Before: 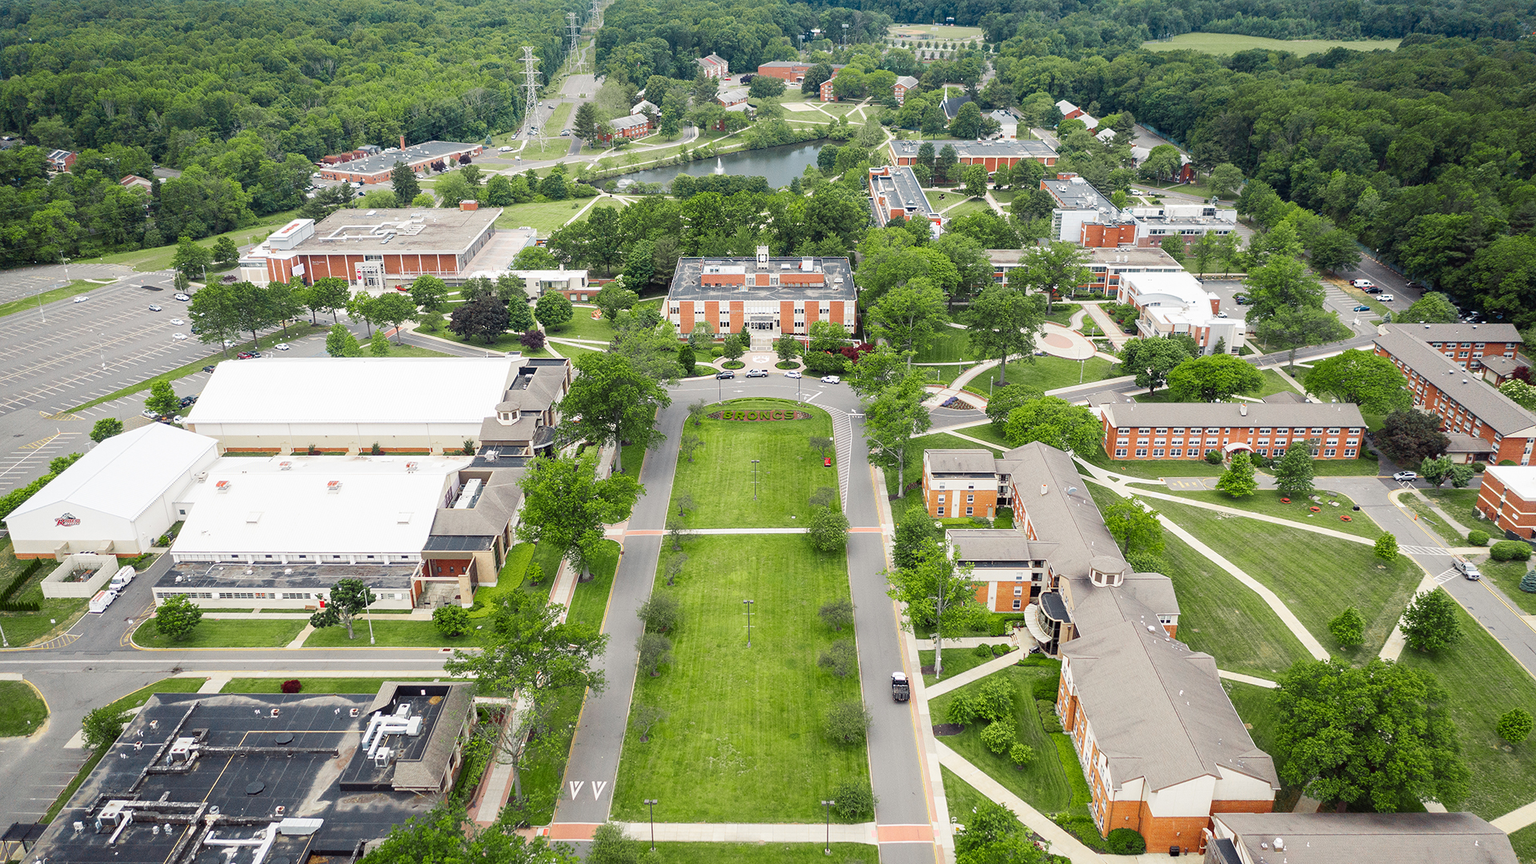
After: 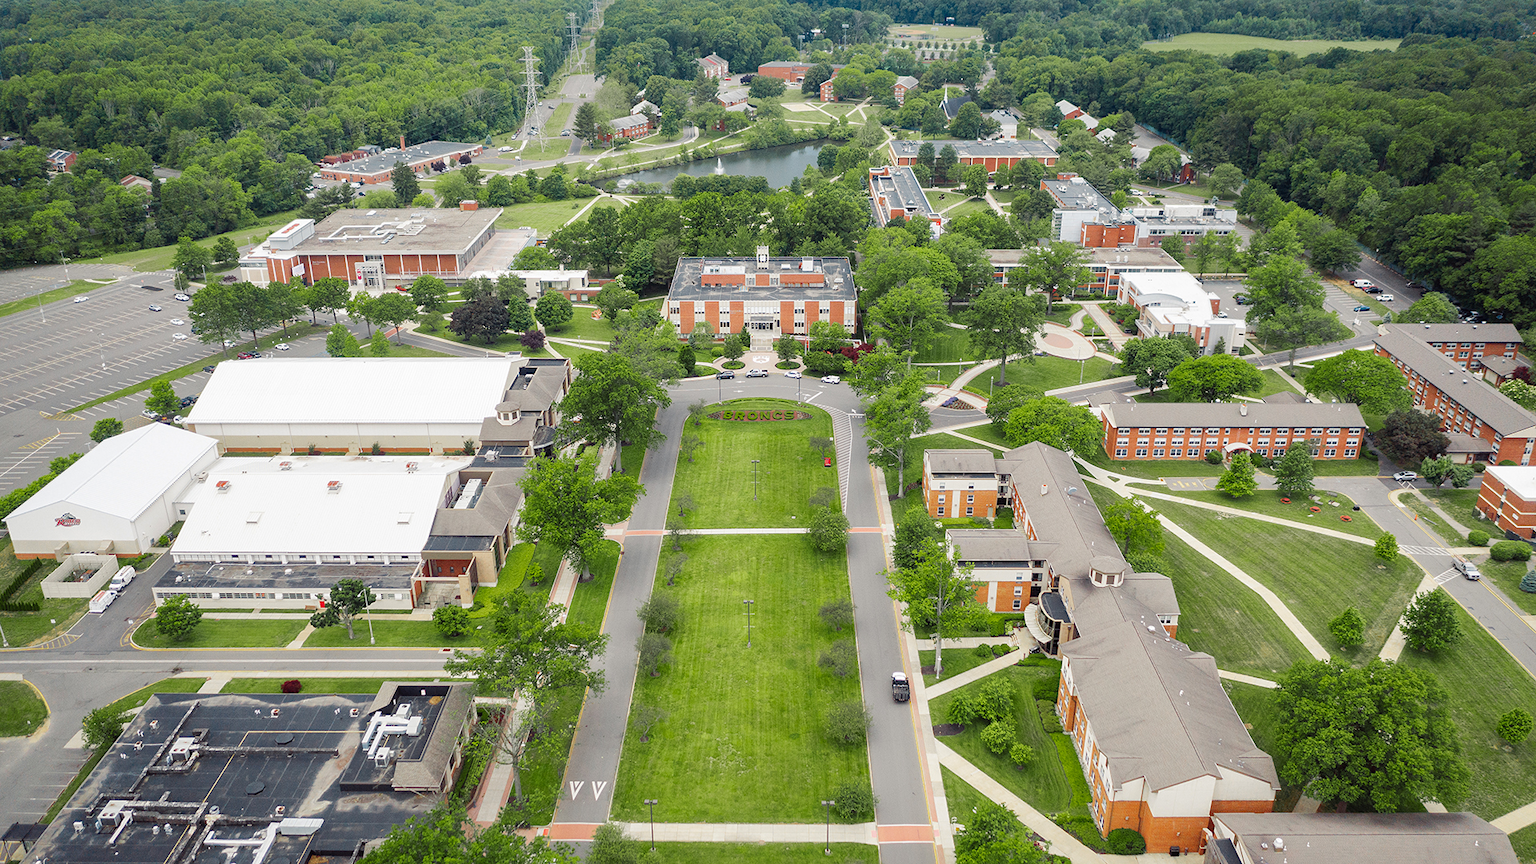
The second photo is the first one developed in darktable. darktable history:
shadows and highlights: shadows 30.09
